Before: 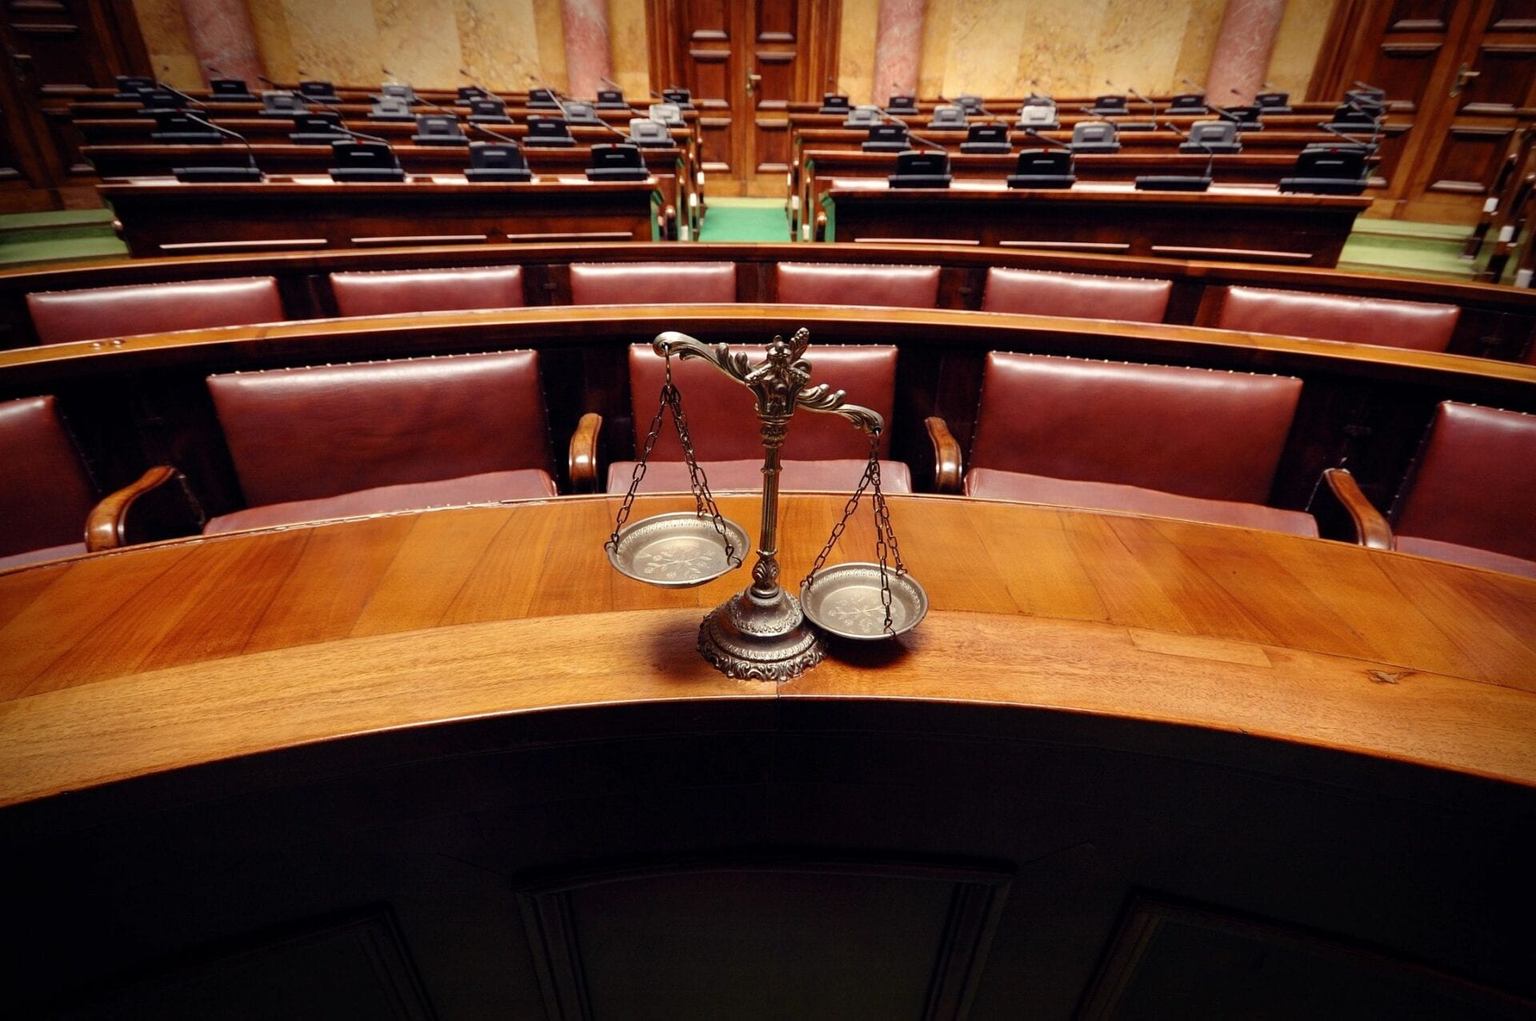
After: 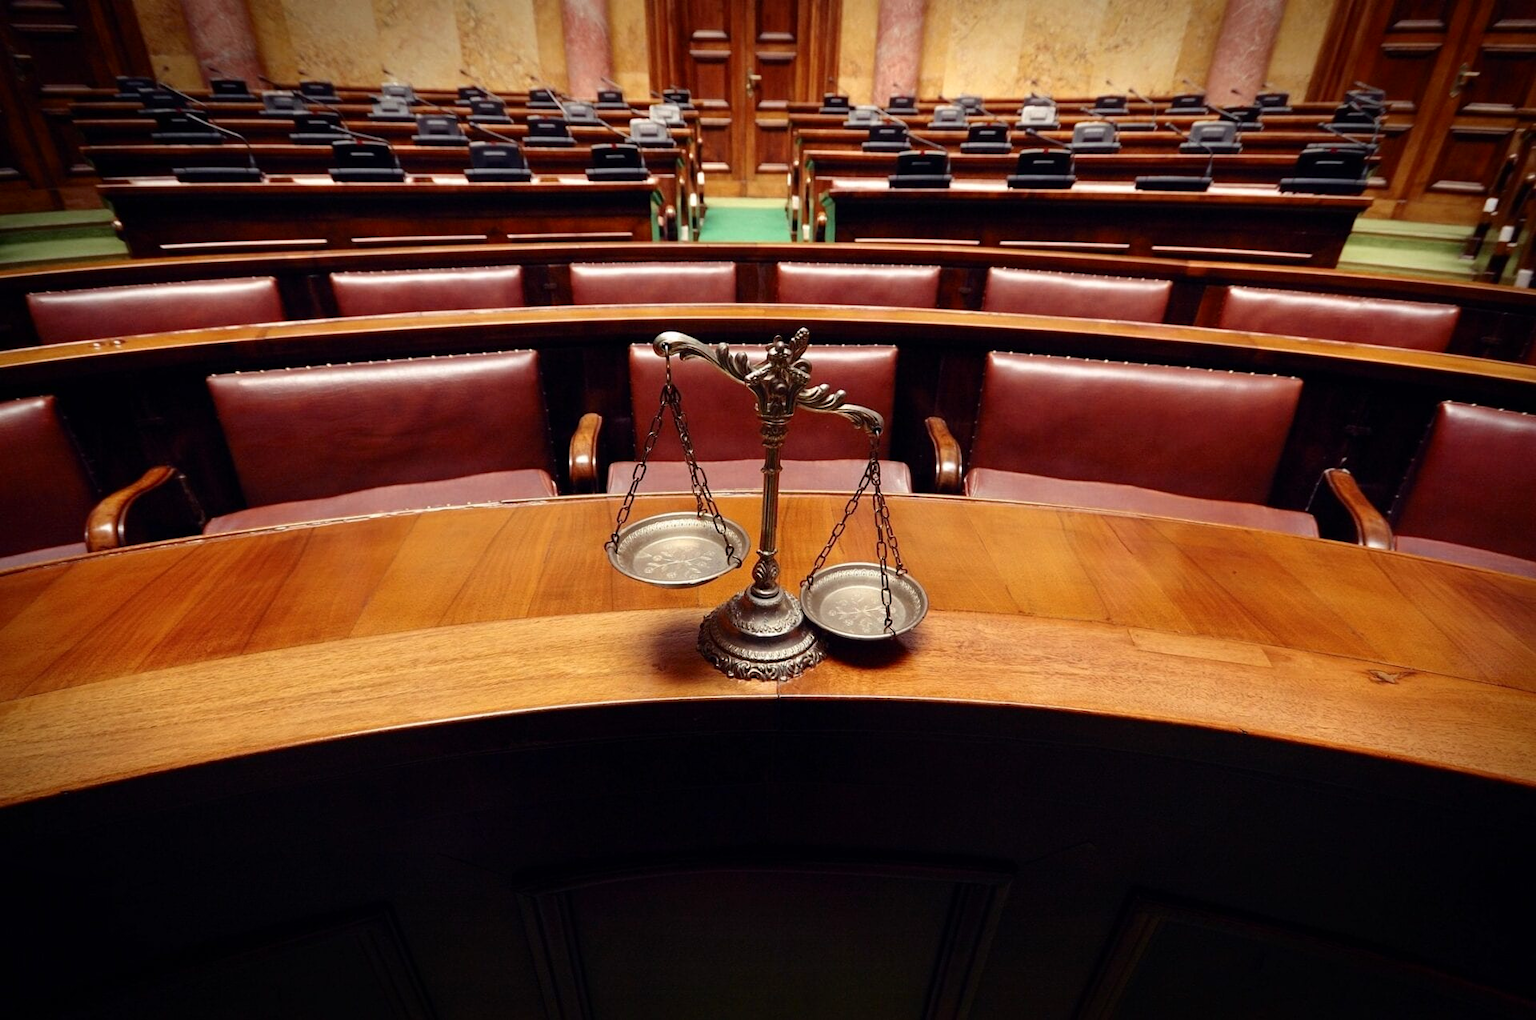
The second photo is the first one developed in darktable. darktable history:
shadows and highlights: shadows -30, highlights 30
